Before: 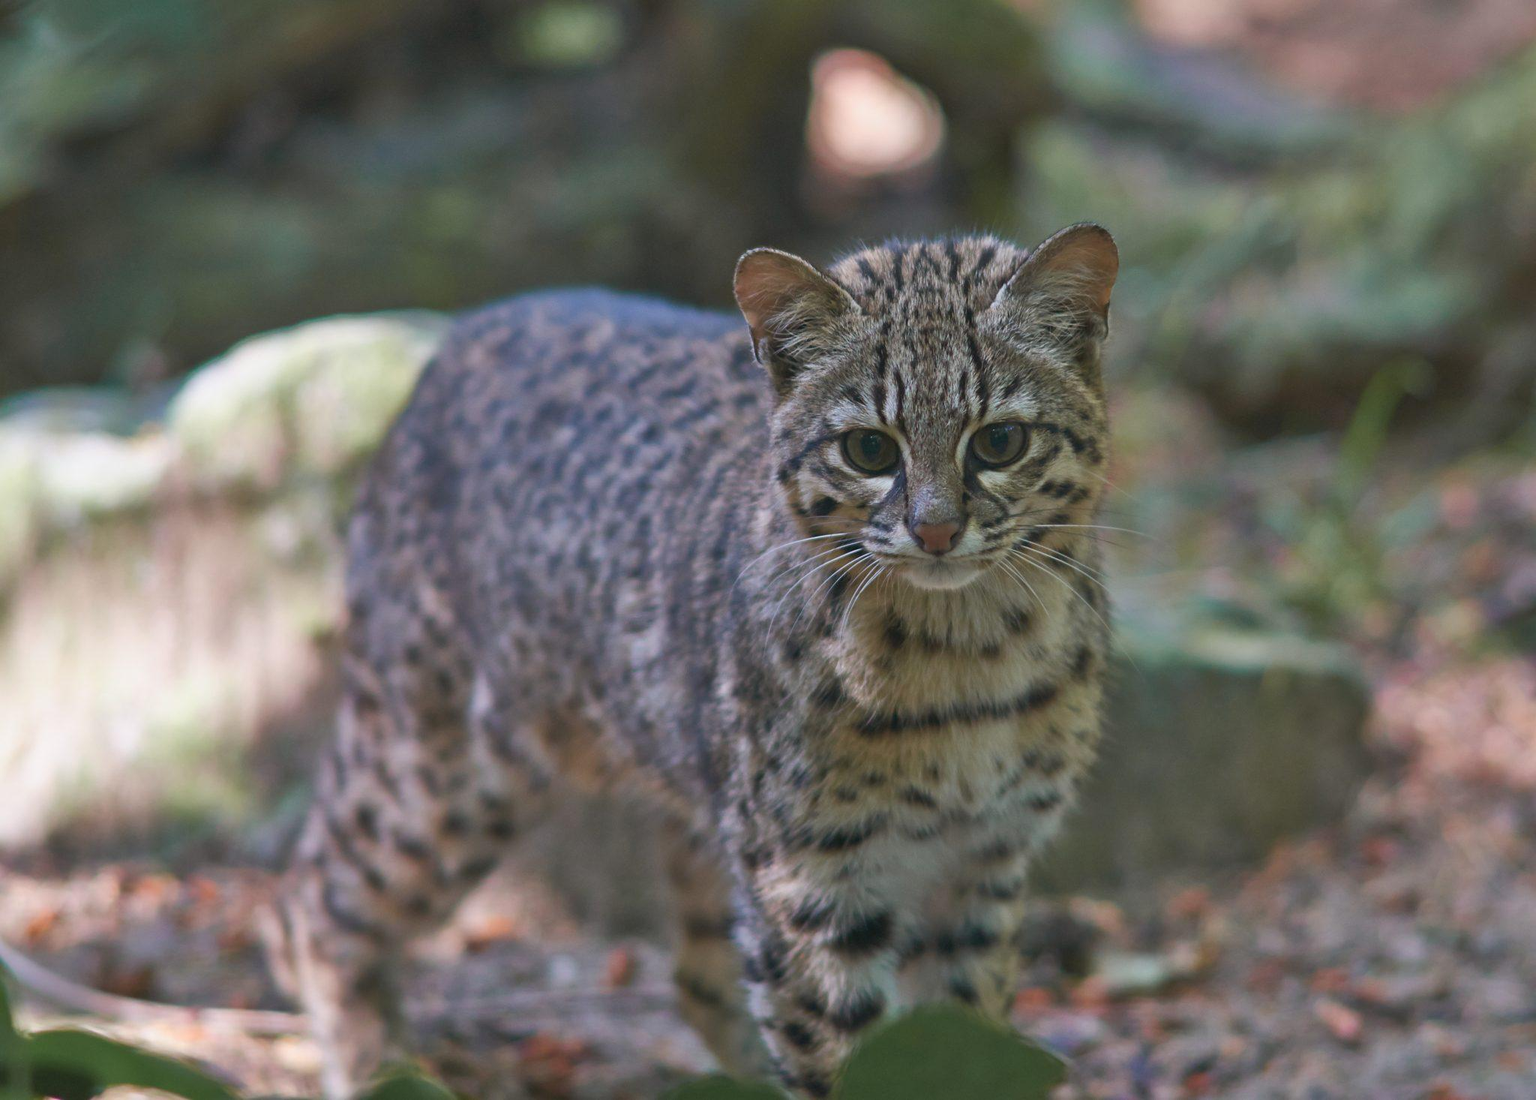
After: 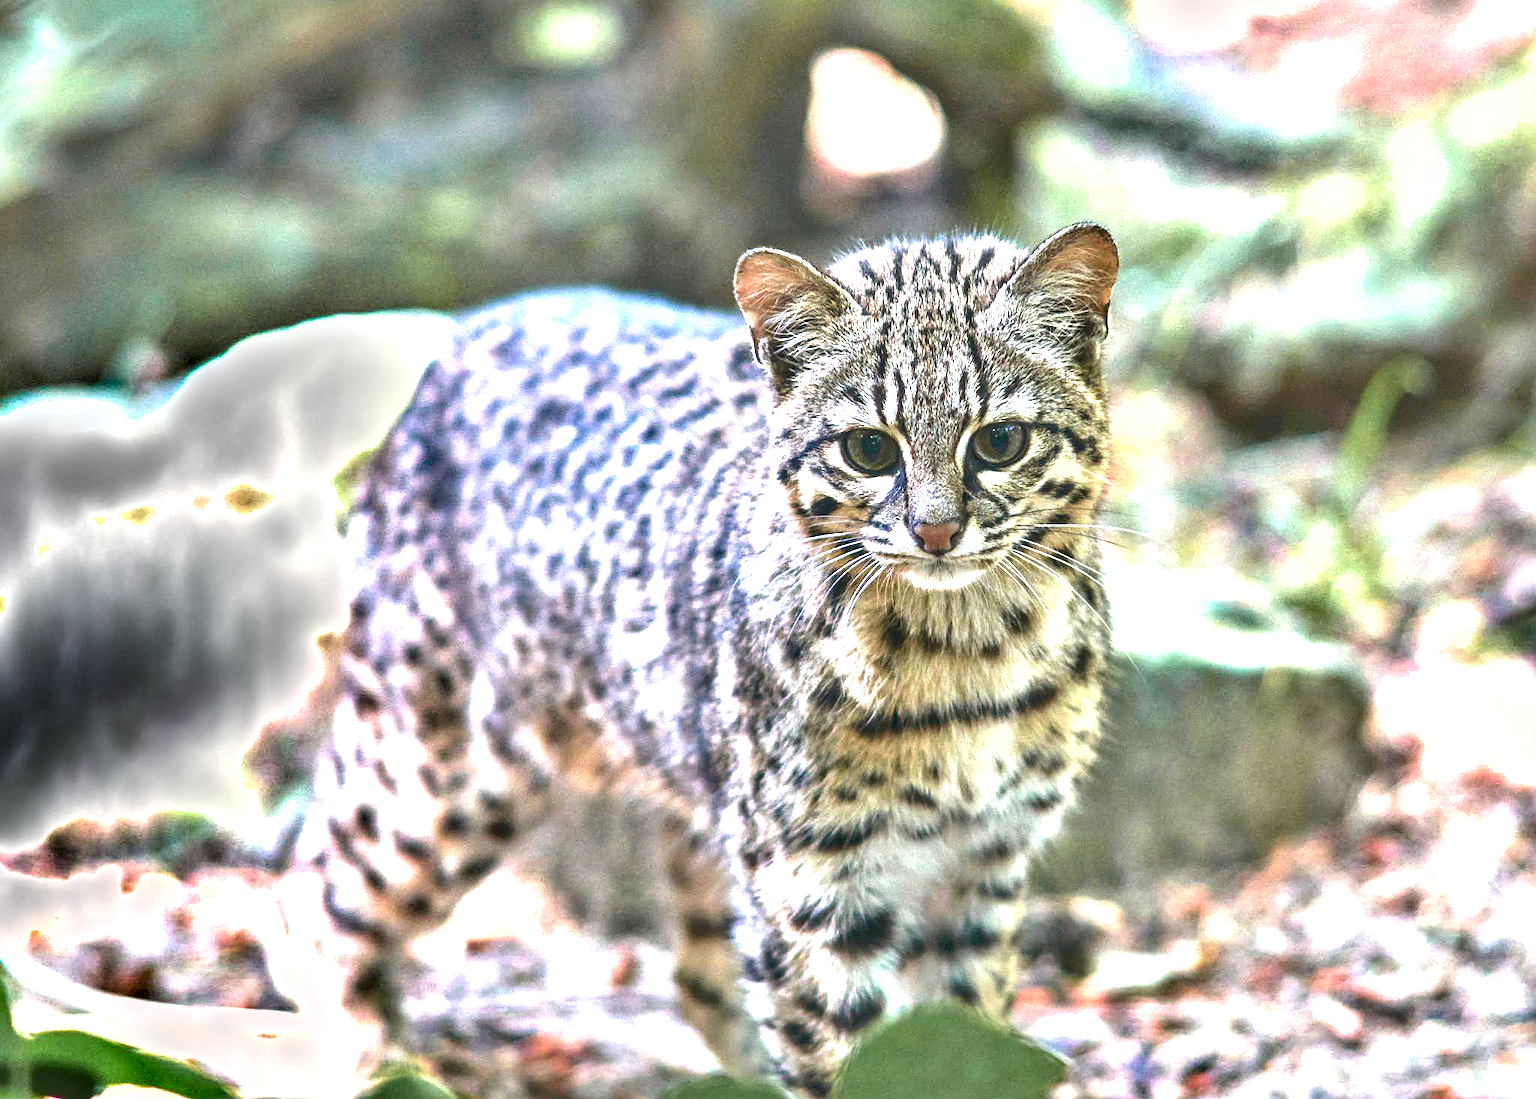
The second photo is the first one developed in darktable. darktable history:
local contrast: detail 142%
exposure: black level correction 0, exposure 2.351 EV, compensate highlight preservation false
sharpen: amount 0.496
shadows and highlights: soften with gaussian
